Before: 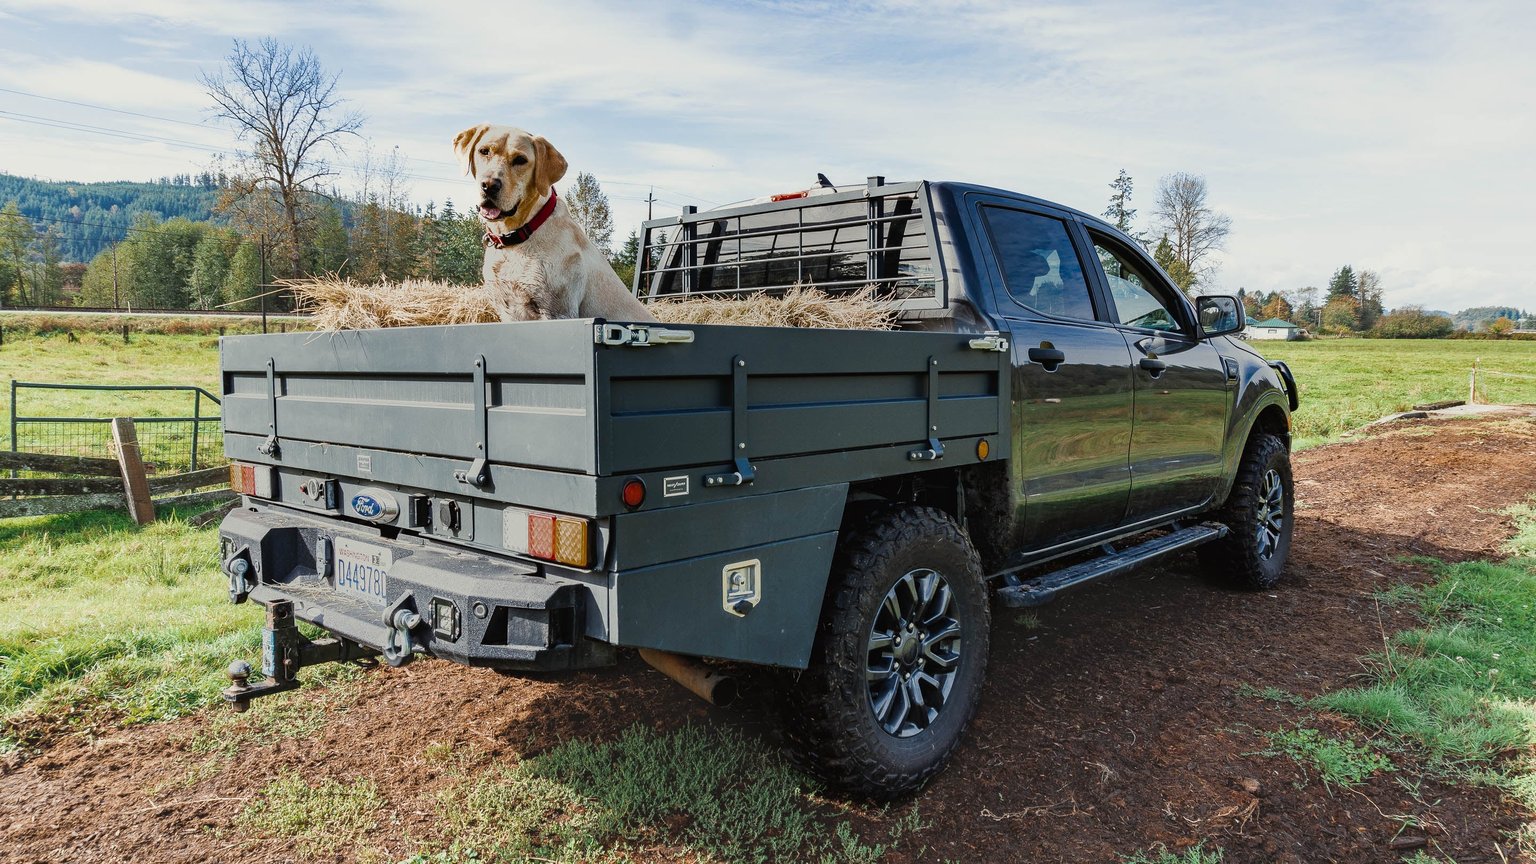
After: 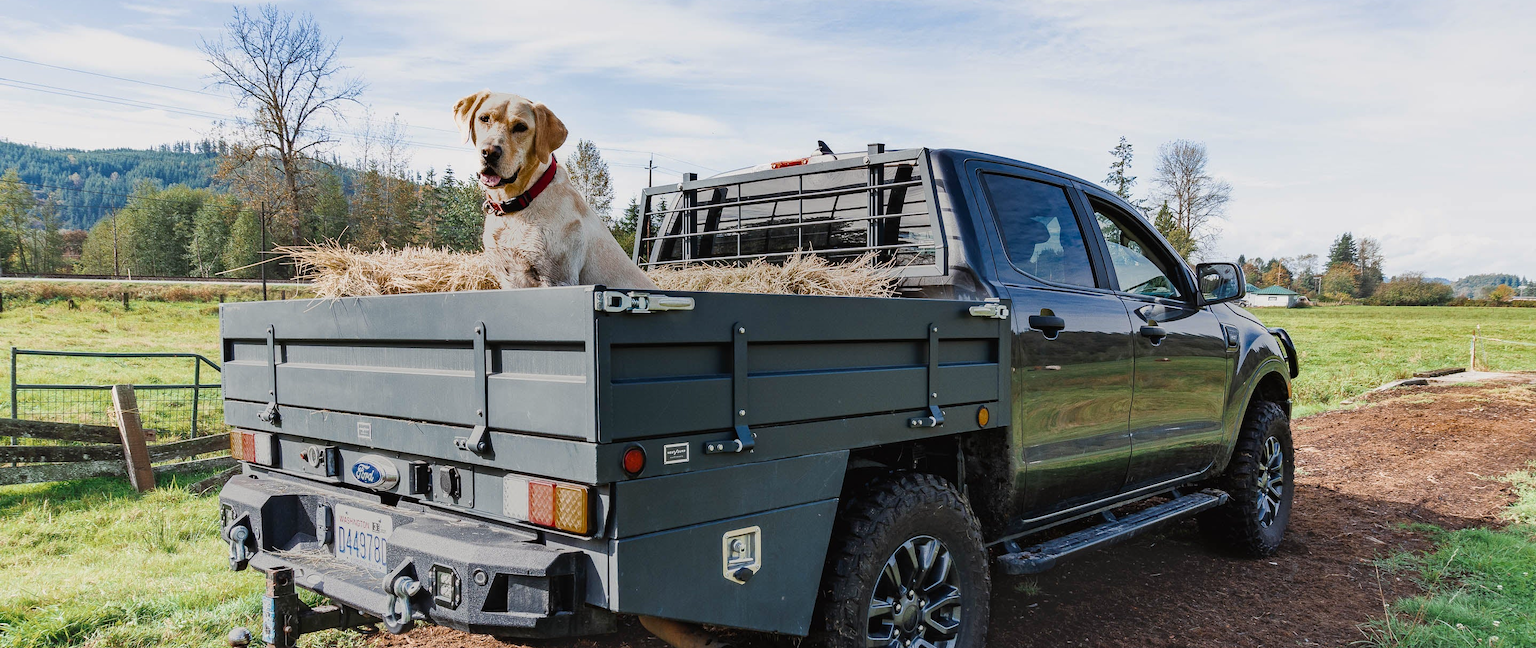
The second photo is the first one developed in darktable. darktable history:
white balance: red 1.009, blue 1.027
crop: top 3.857%, bottom 21.132%
